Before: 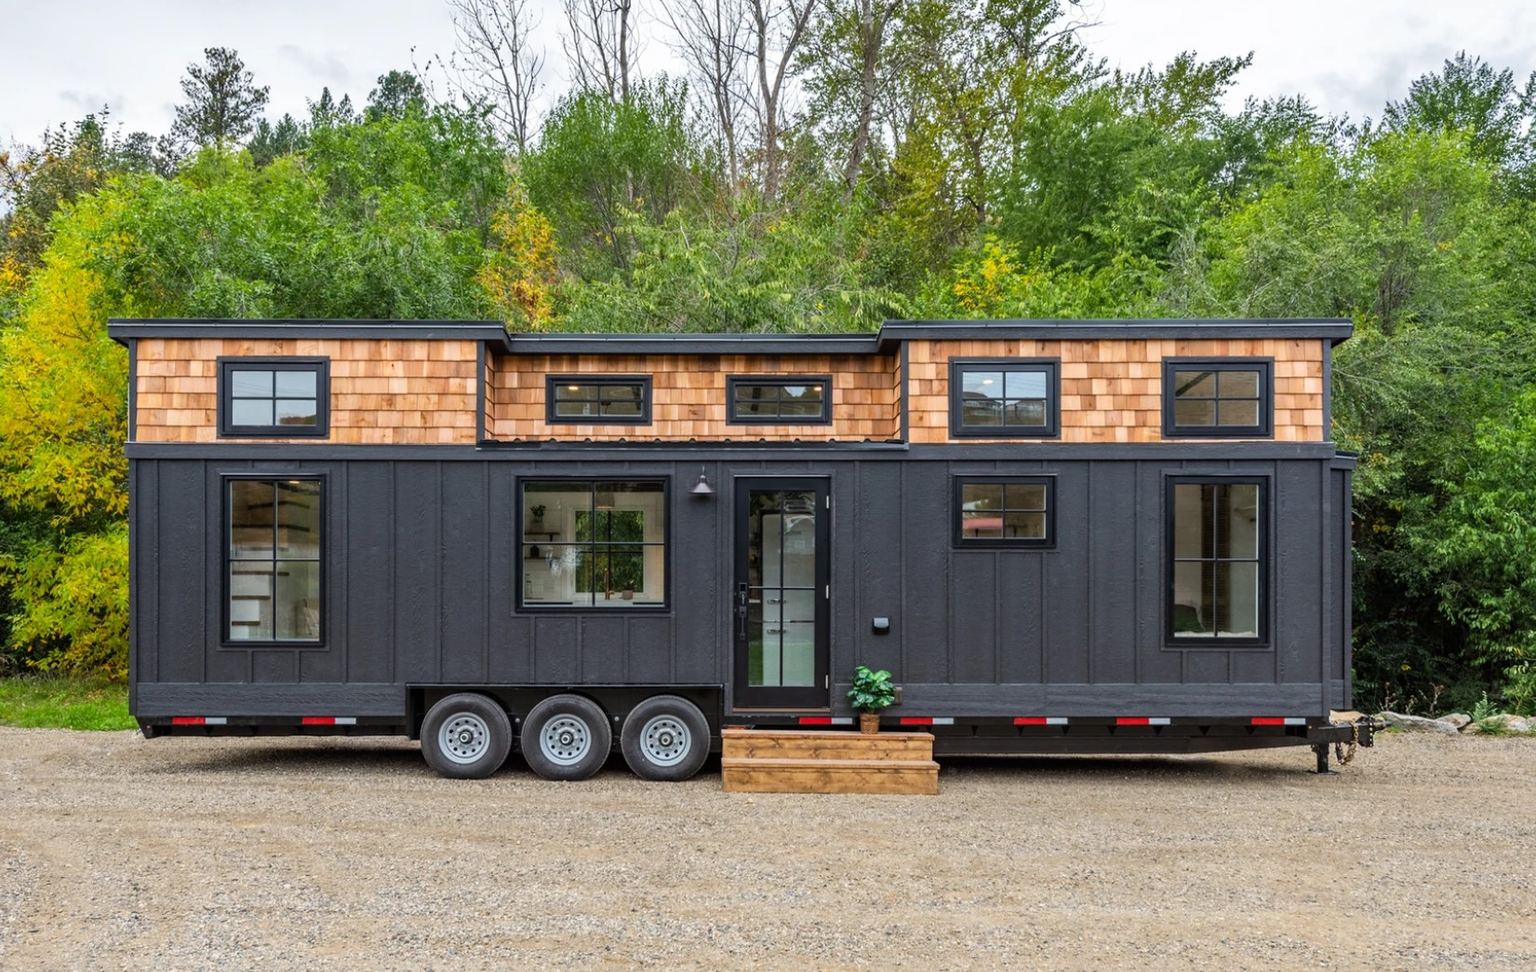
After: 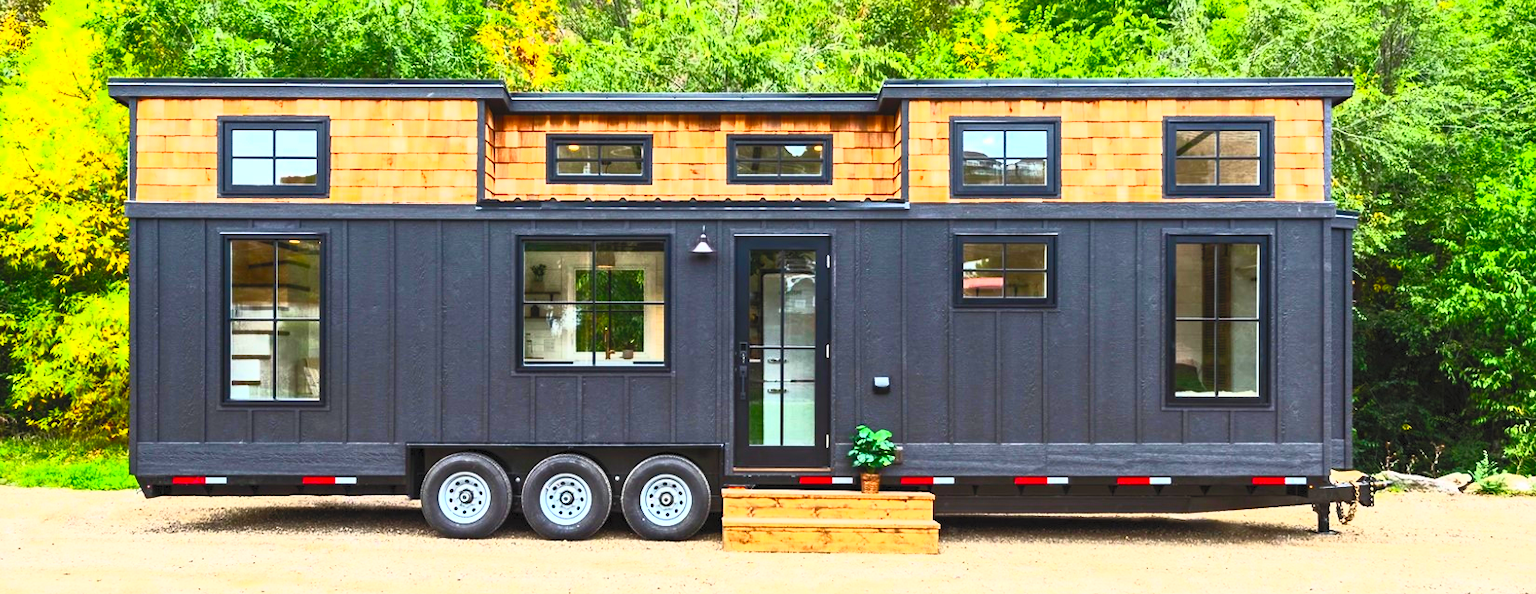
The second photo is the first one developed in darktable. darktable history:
crop and rotate: top 24.858%, bottom 13.953%
contrast brightness saturation: contrast 0.983, brightness 0.981, saturation 0.993
